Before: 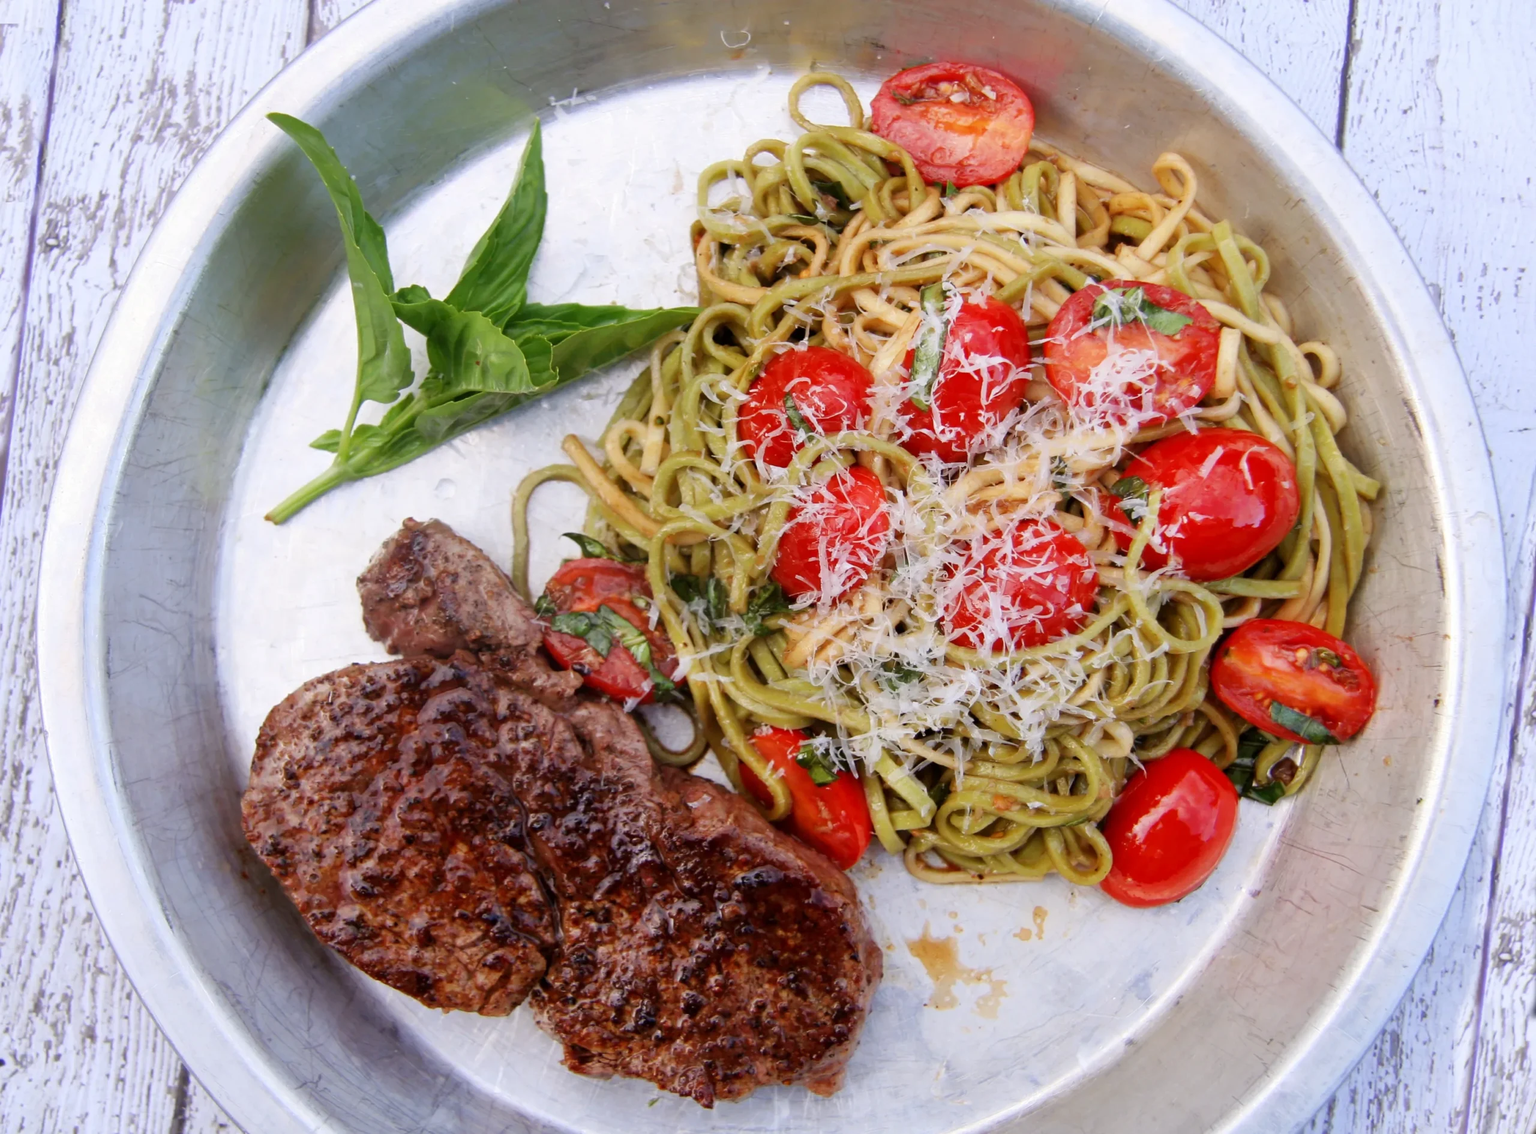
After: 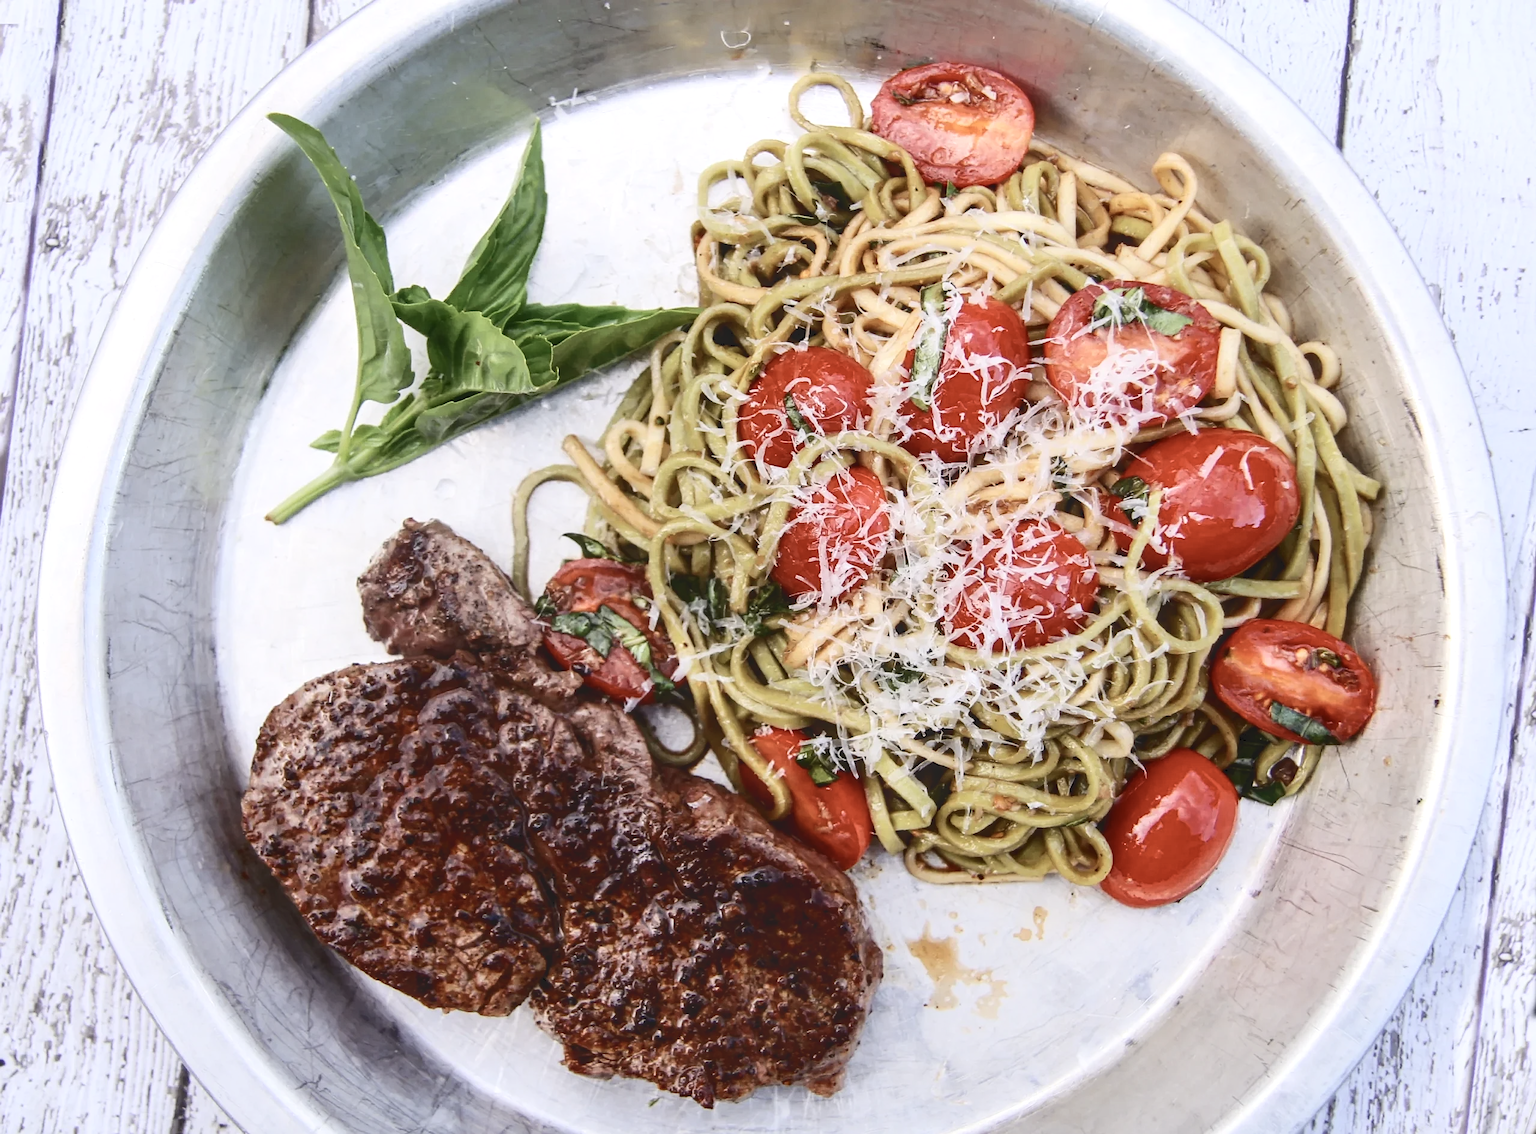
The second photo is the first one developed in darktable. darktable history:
local contrast: on, module defaults
tone curve: curves: ch0 [(0, 0) (0.003, 0.117) (0.011, 0.118) (0.025, 0.123) (0.044, 0.13) (0.069, 0.137) (0.1, 0.149) (0.136, 0.157) (0.177, 0.184) (0.224, 0.217) (0.277, 0.257) (0.335, 0.324) (0.399, 0.406) (0.468, 0.511) (0.543, 0.609) (0.623, 0.712) (0.709, 0.8) (0.801, 0.877) (0.898, 0.938) (1, 1)], color space Lab, independent channels, preserve colors none
contrast brightness saturation: contrast 0.104, saturation -0.284
sharpen: radius 0.969, amount 0.604
